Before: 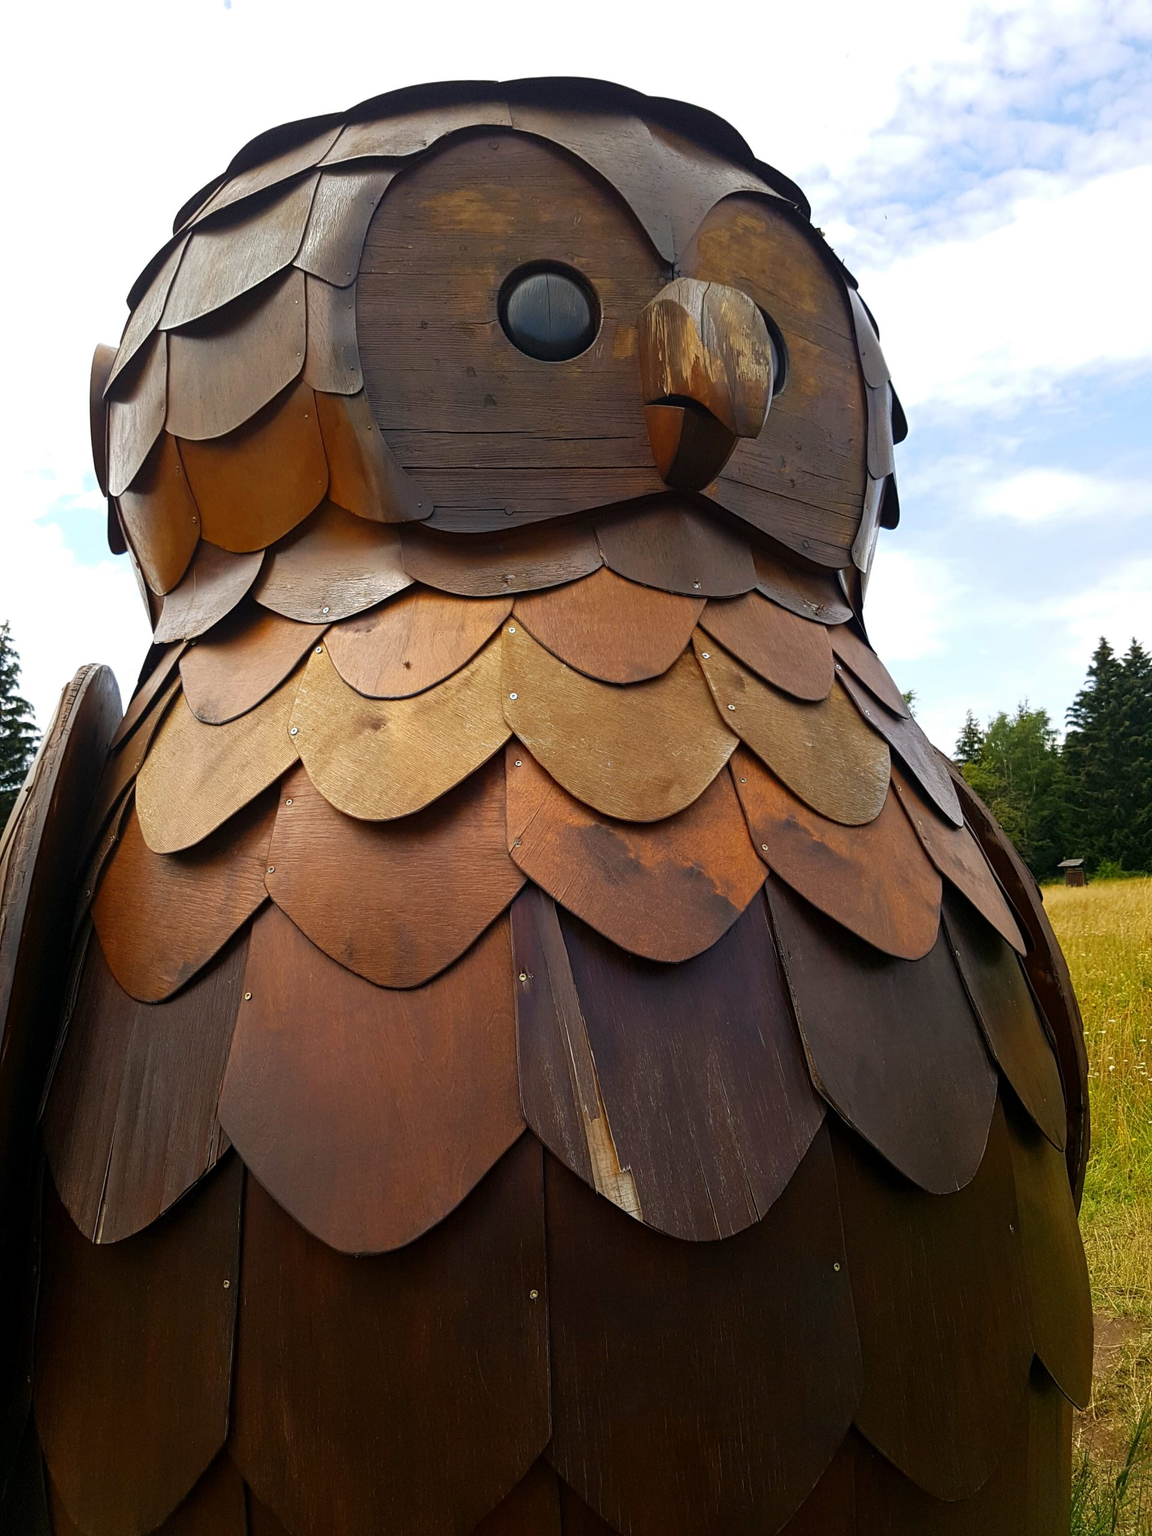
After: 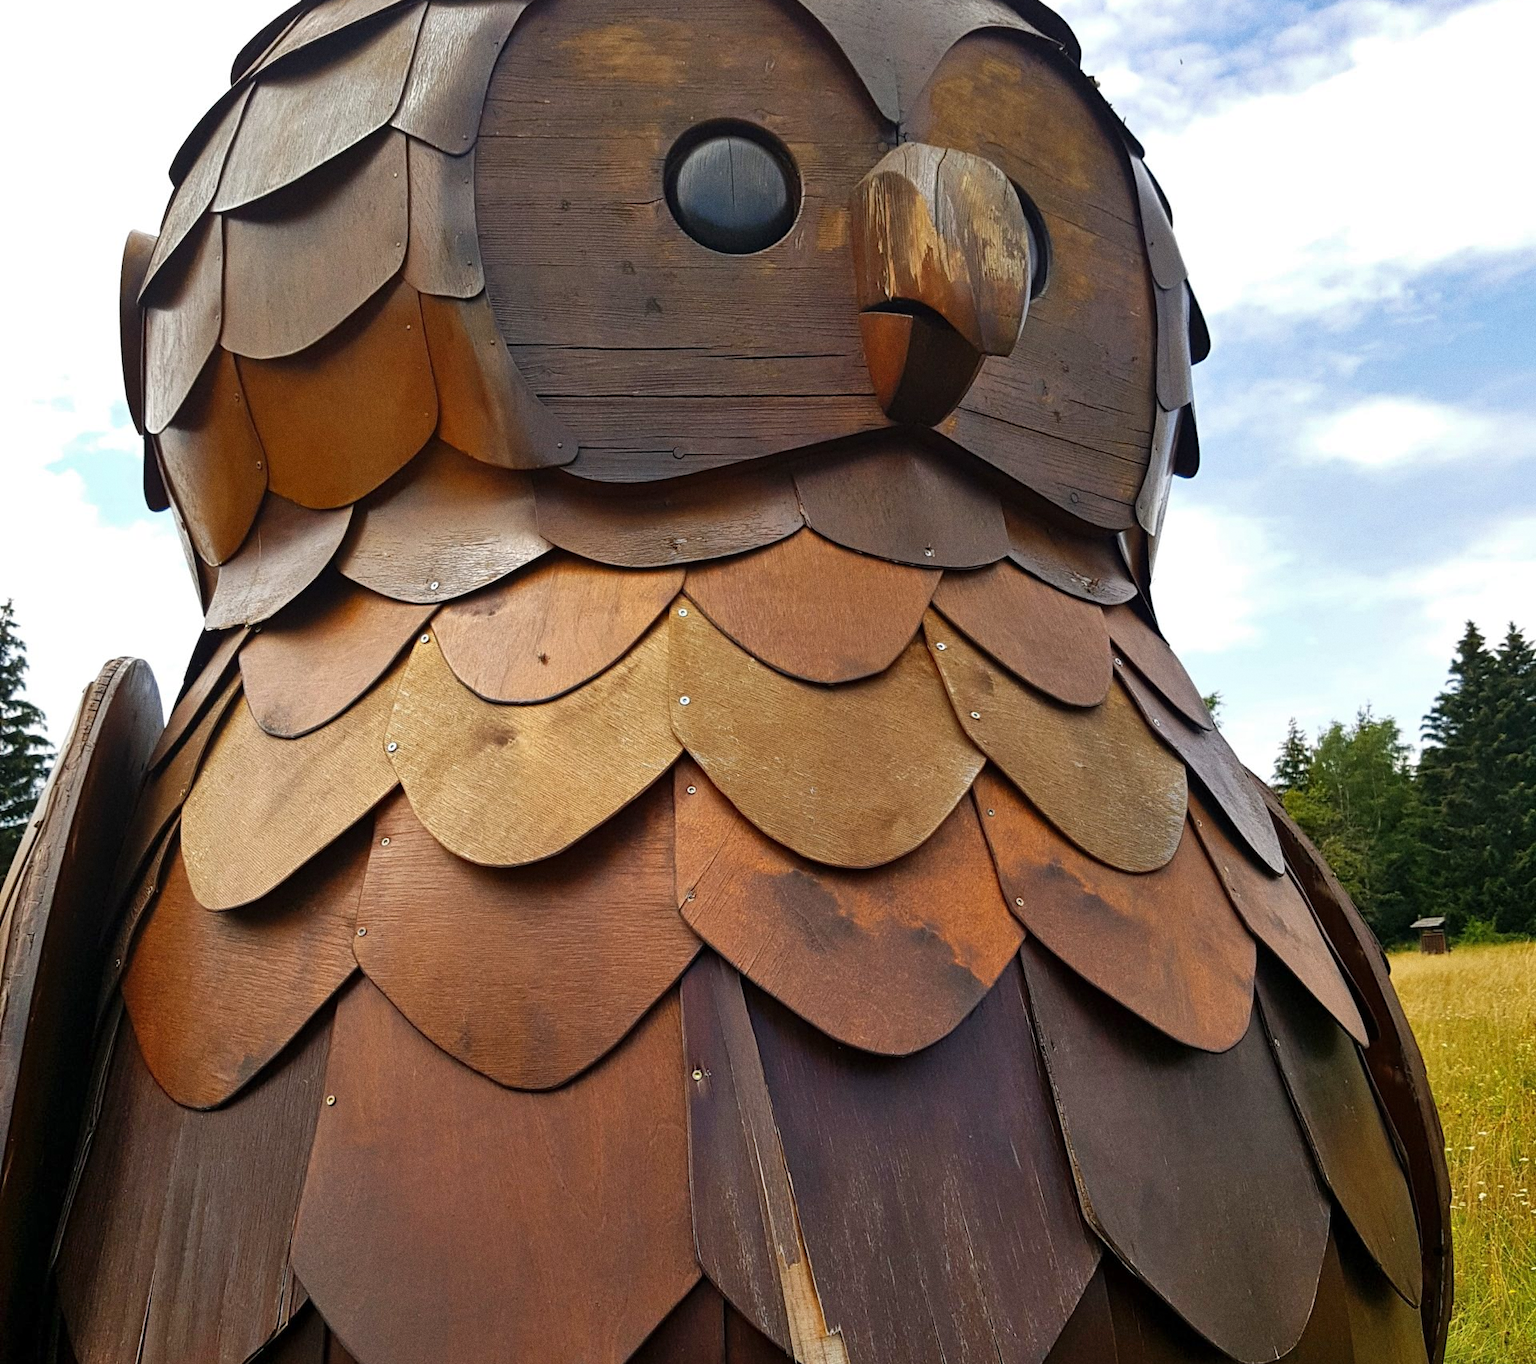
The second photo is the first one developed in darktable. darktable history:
grain: coarseness 0.09 ISO
crop: top 11.166%, bottom 22.168%
shadows and highlights: soften with gaussian
